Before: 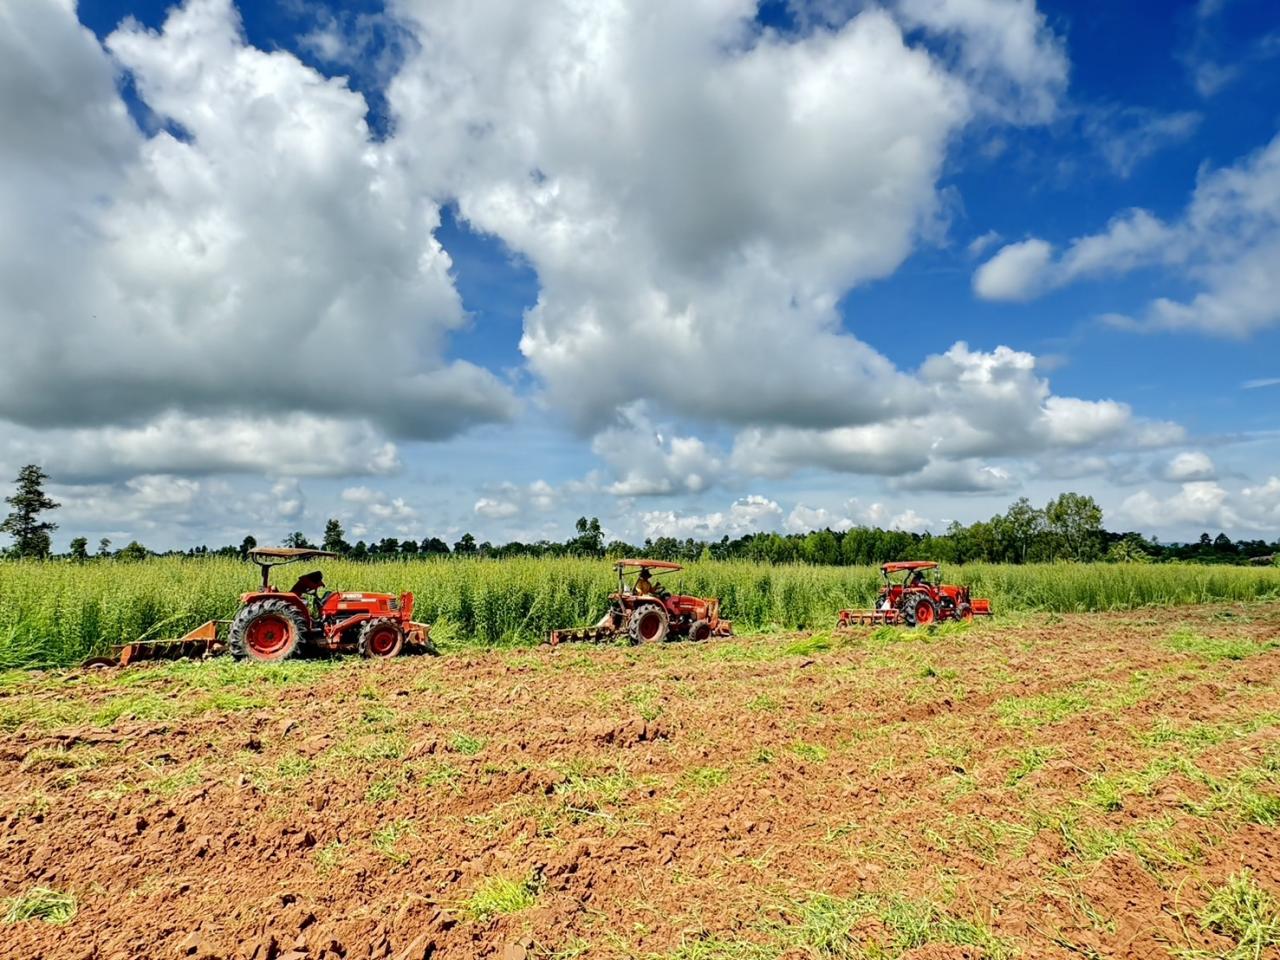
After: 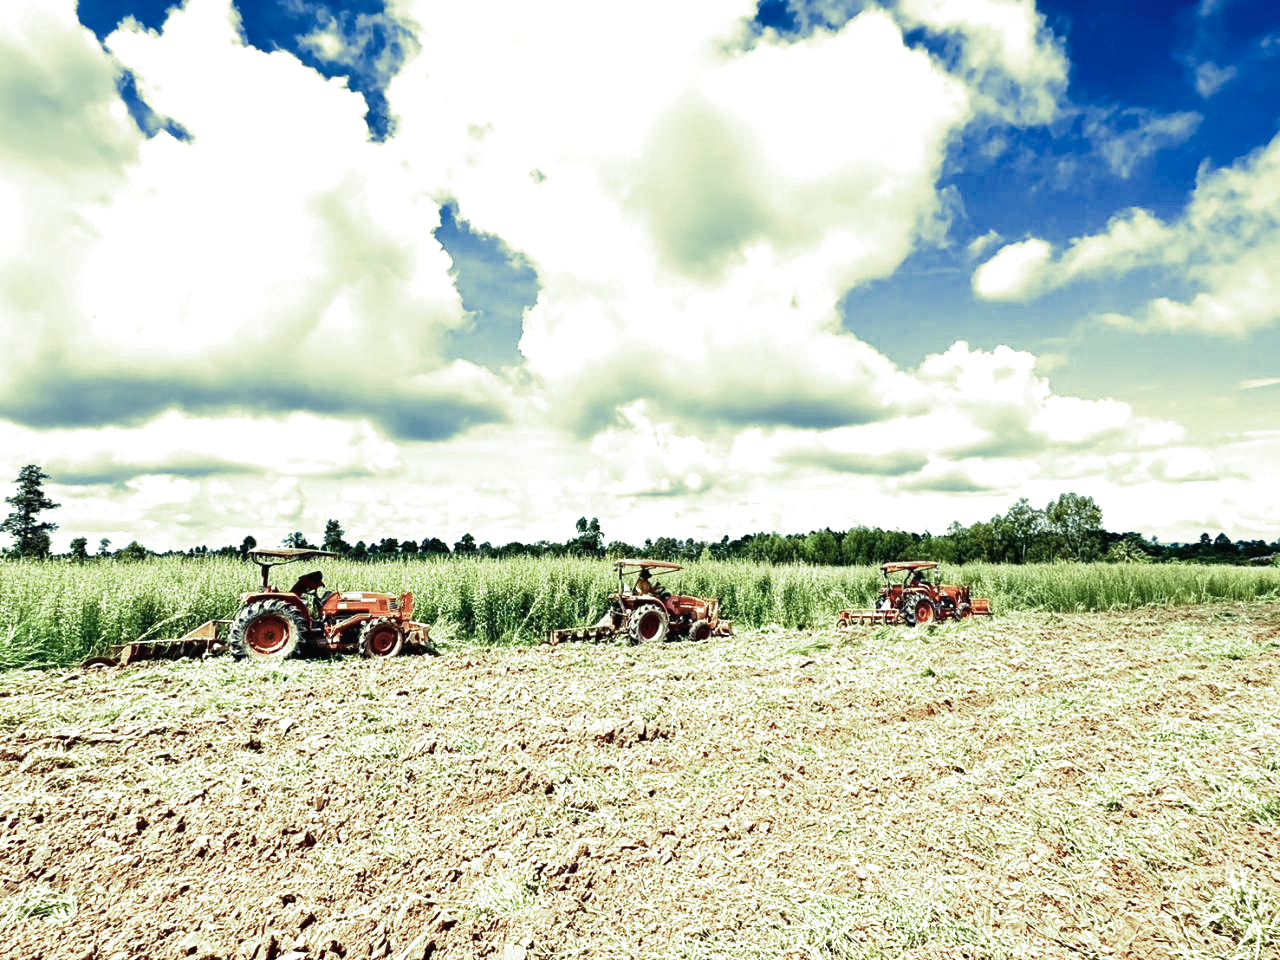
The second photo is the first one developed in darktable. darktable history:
color correction: highlights a* -12.64, highlights b* -18.1, saturation 0.7
exposure: black level correction -0.002, exposure 0.54 EV, compensate highlight preservation false
color balance rgb: shadows lift › luminance -20%, power › hue 72.24°, highlights gain › luminance 15%, global offset › hue 171.6°, perceptual saturation grading › global saturation 14.09%, perceptual saturation grading › highlights -25%, perceptual saturation grading › shadows 25%, global vibrance 25%, contrast 10%
split-toning: shadows › hue 290.82°, shadows › saturation 0.34, highlights › saturation 0.38, balance 0, compress 50%
